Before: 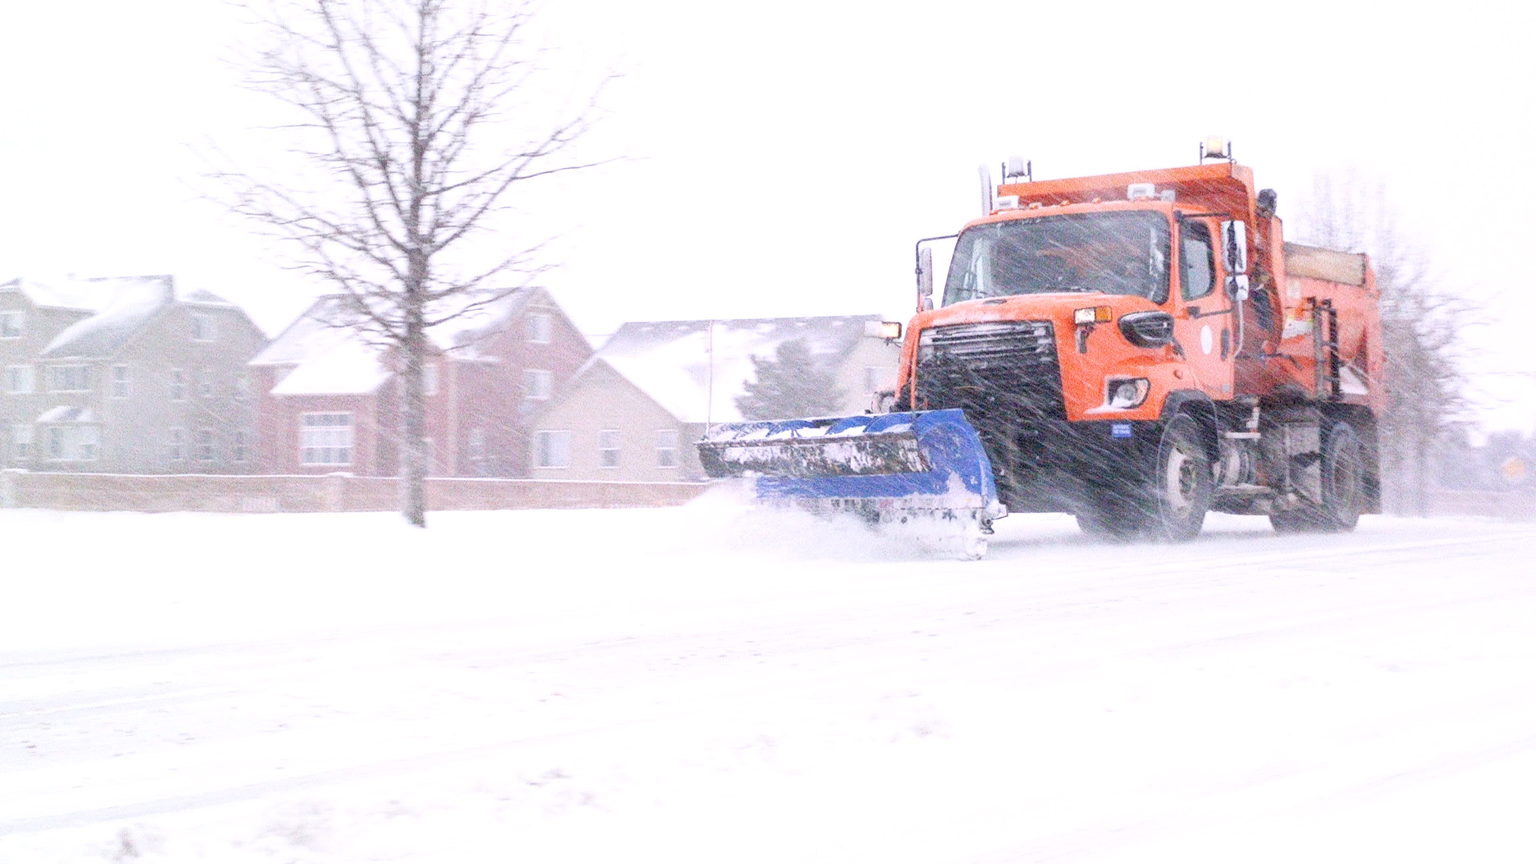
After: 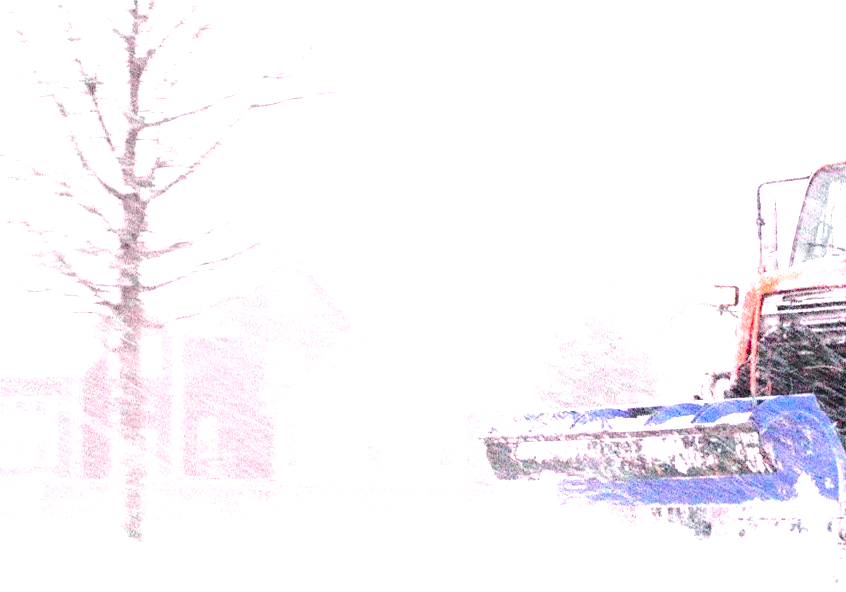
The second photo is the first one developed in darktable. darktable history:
vibrance: vibrance 50%
tone curve: curves: ch0 [(0, 0.012) (0.036, 0.035) (0.274, 0.288) (0.504, 0.536) (0.844, 0.84) (1, 0.983)]; ch1 [(0, 0) (0.389, 0.403) (0.462, 0.486) (0.499, 0.498) (0.511, 0.502) (0.536, 0.547) (0.579, 0.578) (0.626, 0.645) (0.749, 0.781) (1, 1)]; ch2 [(0, 0) (0.457, 0.486) (0.5, 0.5) (0.557, 0.561) (0.614, 0.622) (0.704, 0.732) (1, 1)], color space Lab, independent channels, preserve colors none
tone equalizer: -8 EV -0.75 EV, -7 EV -0.7 EV, -6 EV -0.6 EV, -5 EV -0.4 EV, -3 EV 0.4 EV, -2 EV 0.6 EV, -1 EV 0.7 EV, +0 EV 0.75 EV, edges refinement/feathering 500, mask exposure compensation -1.57 EV, preserve details no
color balance rgb: shadows lift › chroma 1%, shadows lift › hue 217.2°, power › hue 310.8°, highlights gain › chroma 1%, highlights gain › hue 54°, global offset › luminance 0.5%, global offset › hue 171.6°, perceptual saturation grading › global saturation 14.09%, perceptual saturation grading › highlights -25%, perceptual saturation grading › shadows 30%, perceptual brilliance grading › highlights 13.42%, perceptual brilliance grading › mid-tones 8.05%, perceptual brilliance grading › shadows -17.45%, global vibrance 25%
crop: left 20.248%, top 10.86%, right 35.675%, bottom 34.321%
